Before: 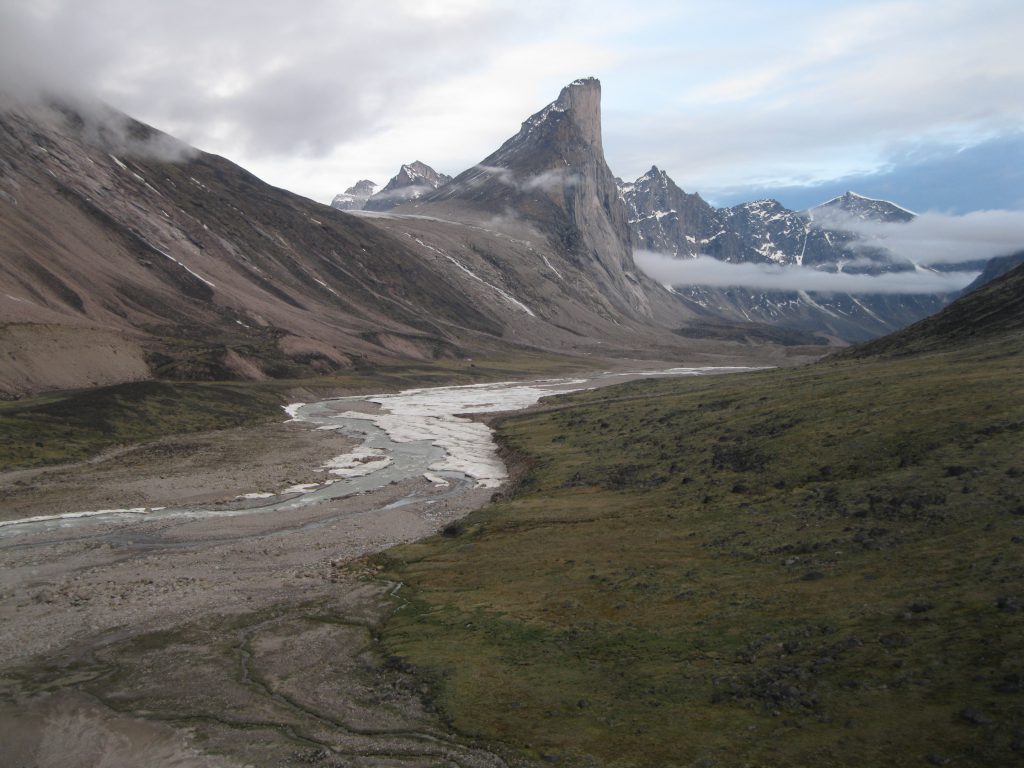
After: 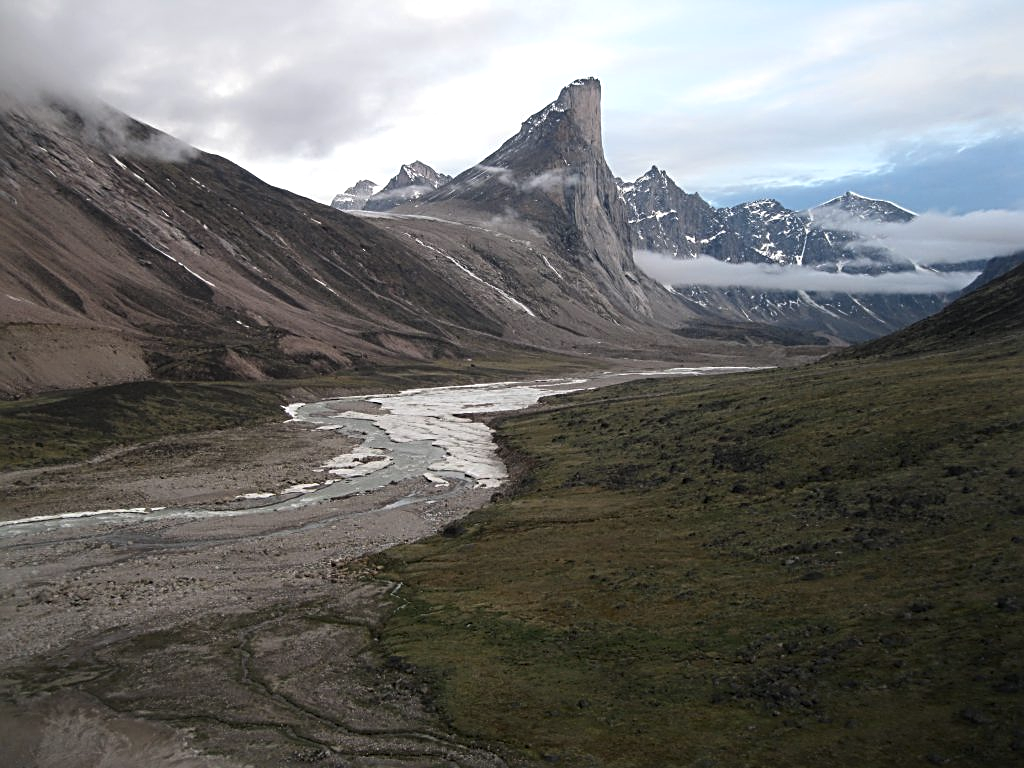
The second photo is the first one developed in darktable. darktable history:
exposure: exposure -0.21 EV, compensate highlight preservation false
sharpen: radius 2.531, amount 0.628
tone equalizer: -8 EV -0.417 EV, -7 EV -0.389 EV, -6 EV -0.333 EV, -5 EV -0.222 EV, -3 EV 0.222 EV, -2 EV 0.333 EV, -1 EV 0.389 EV, +0 EV 0.417 EV, edges refinement/feathering 500, mask exposure compensation -1.57 EV, preserve details no
